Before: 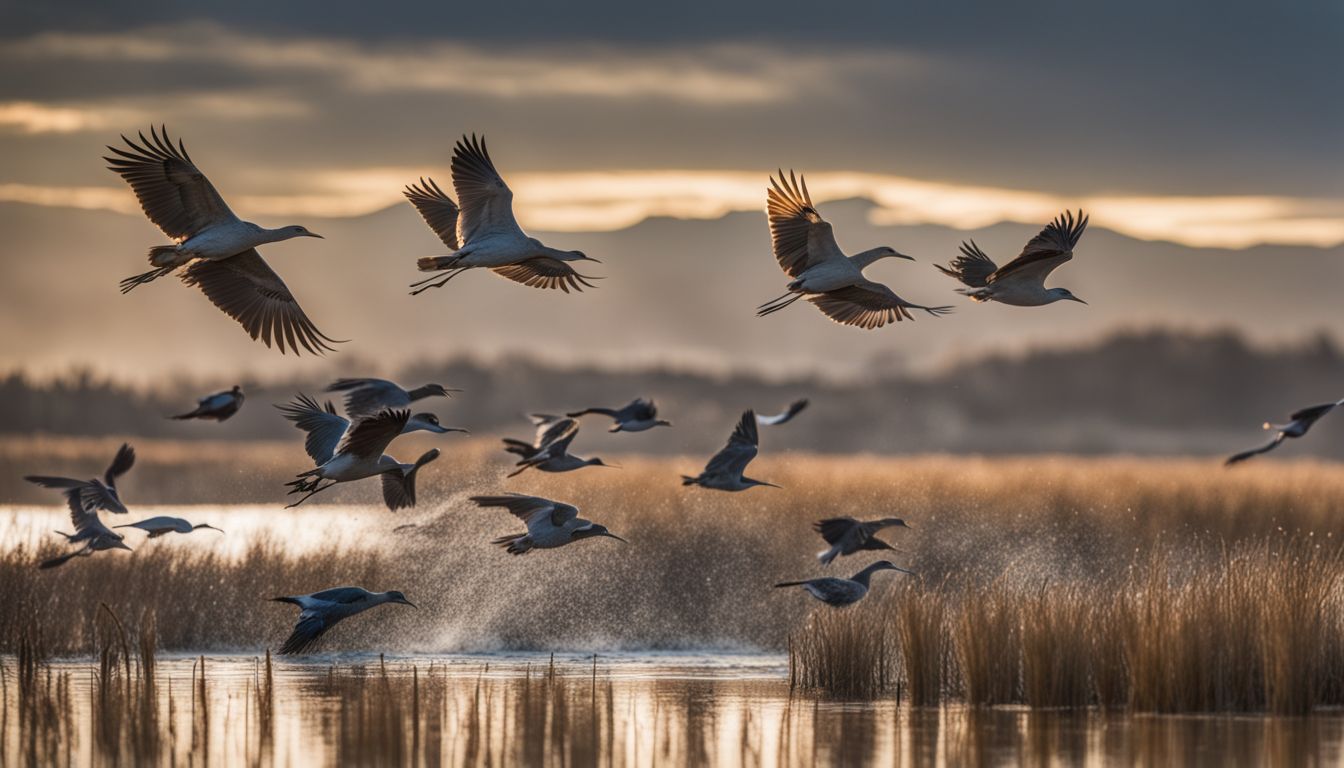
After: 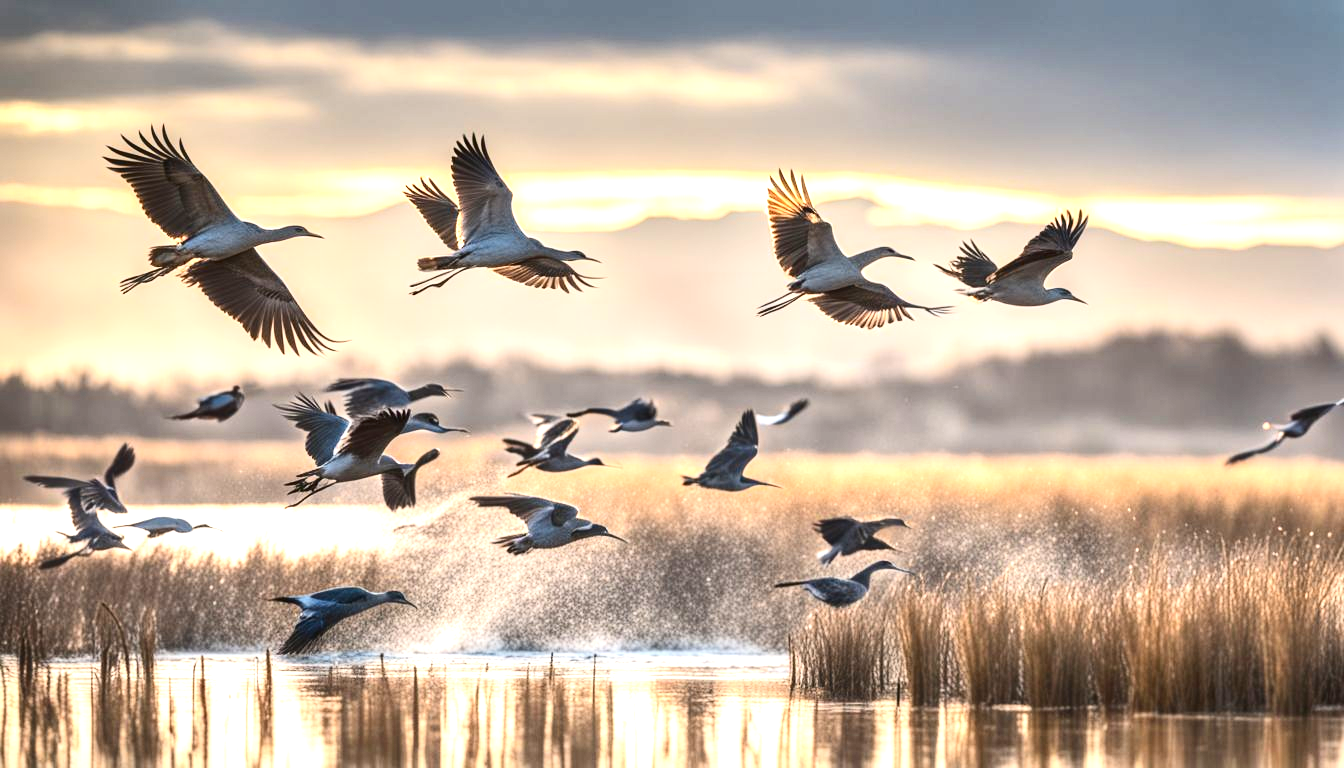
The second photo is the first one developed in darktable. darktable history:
exposure: black level correction 0, exposure 1.619 EV, compensate highlight preservation false
contrast brightness saturation: contrast 0.217
